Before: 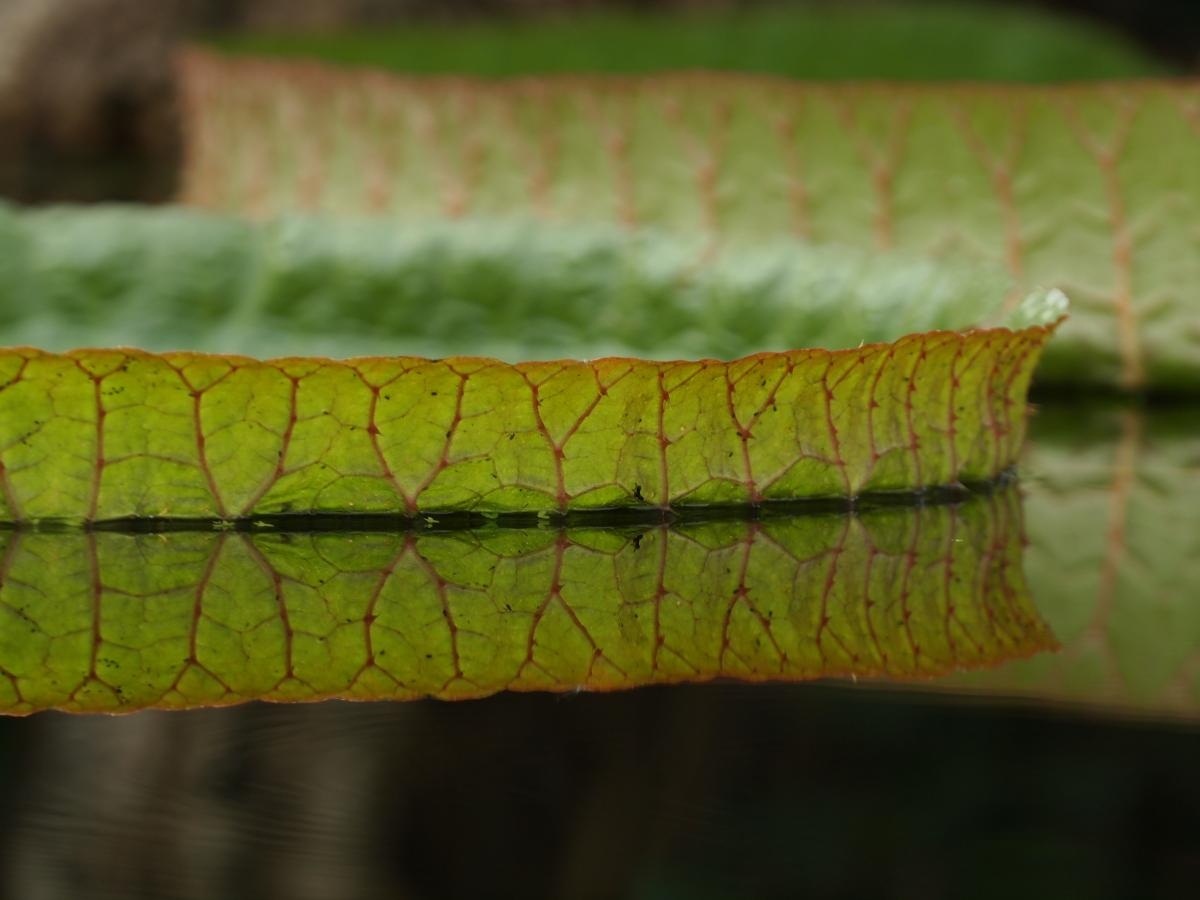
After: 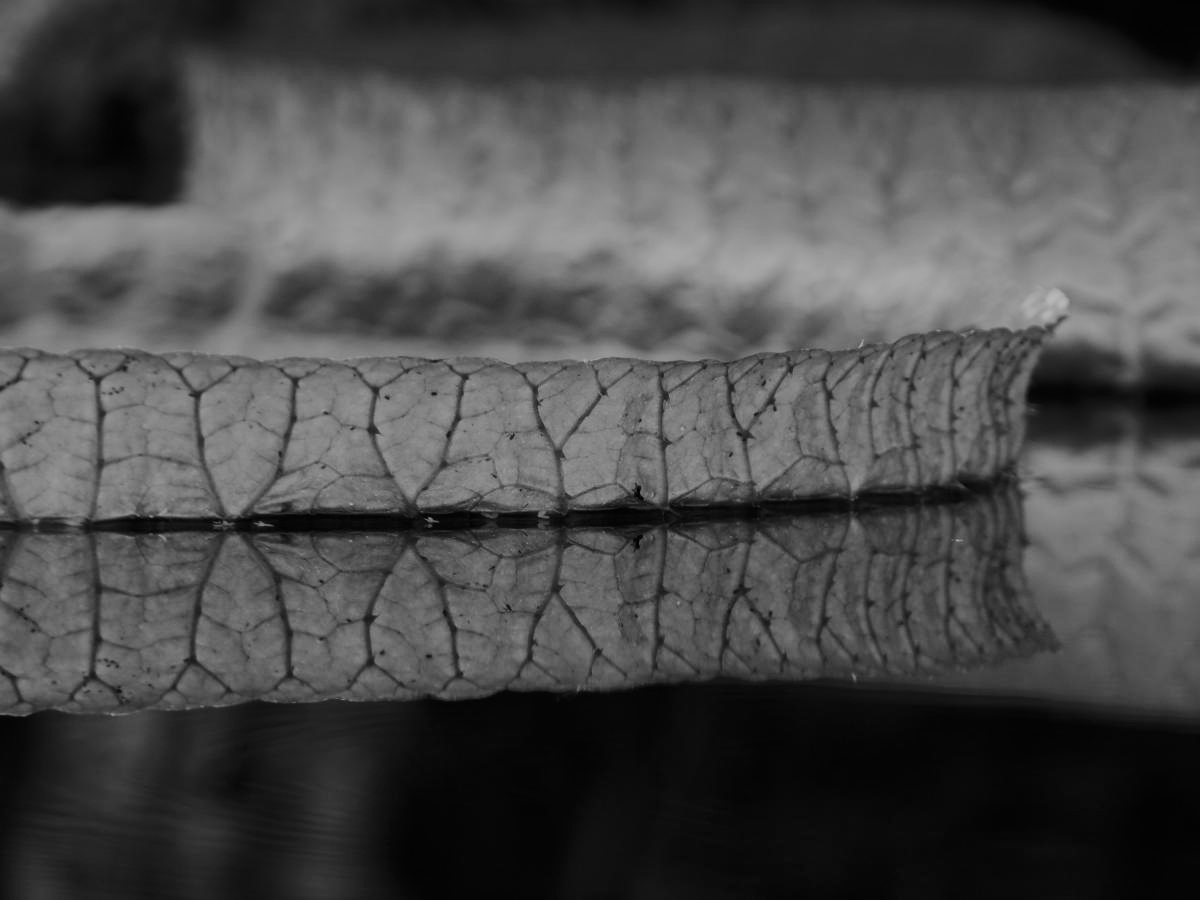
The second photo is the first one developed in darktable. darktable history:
graduated density: hue 238.83°, saturation 50%
monochrome: on, module defaults
tone curve: curves: ch0 [(0, 0) (0.058, 0.022) (0.265, 0.208) (0.41, 0.417) (0.485, 0.524) (0.638, 0.673) (0.845, 0.828) (0.994, 0.964)]; ch1 [(0, 0) (0.136, 0.146) (0.317, 0.34) (0.382, 0.408) (0.469, 0.482) (0.498, 0.497) (0.557, 0.573) (0.644, 0.643) (0.725, 0.765) (1, 1)]; ch2 [(0, 0) (0.352, 0.403) (0.45, 0.469) (0.502, 0.504) (0.54, 0.524) (0.592, 0.566) (0.638, 0.599) (1, 1)], color space Lab, independent channels, preserve colors none
